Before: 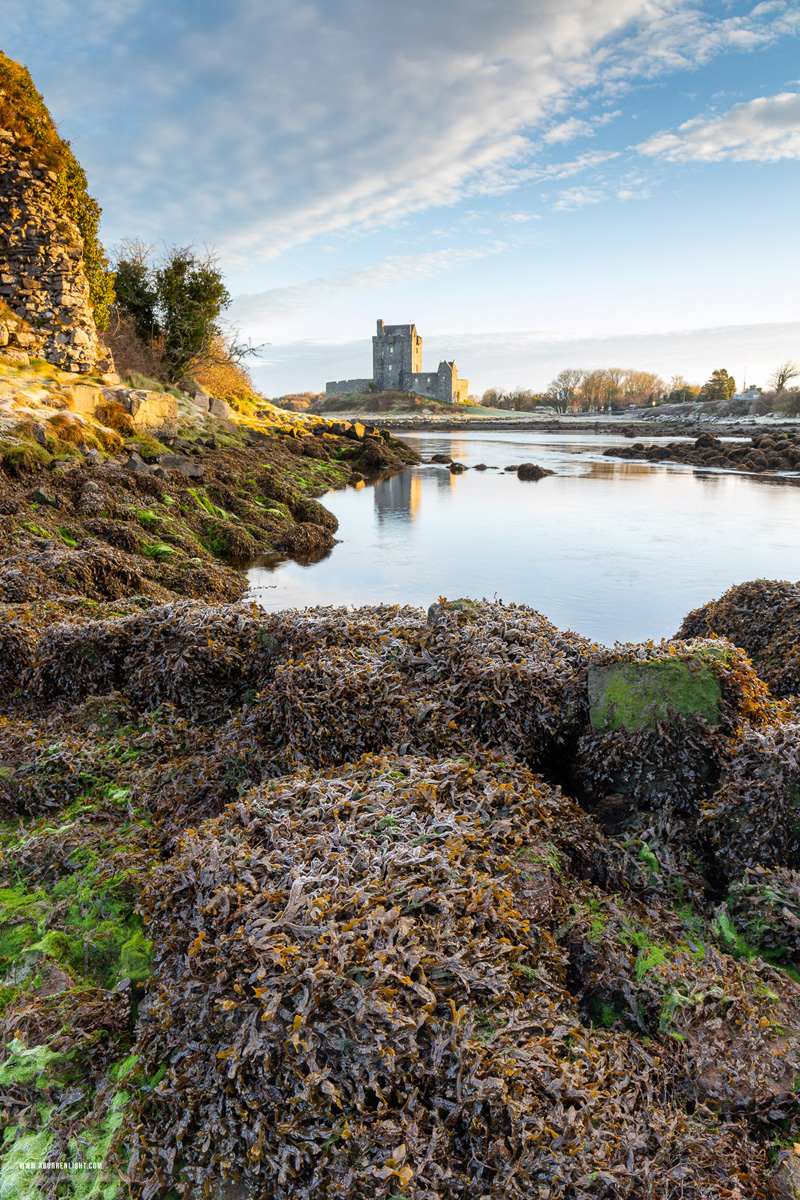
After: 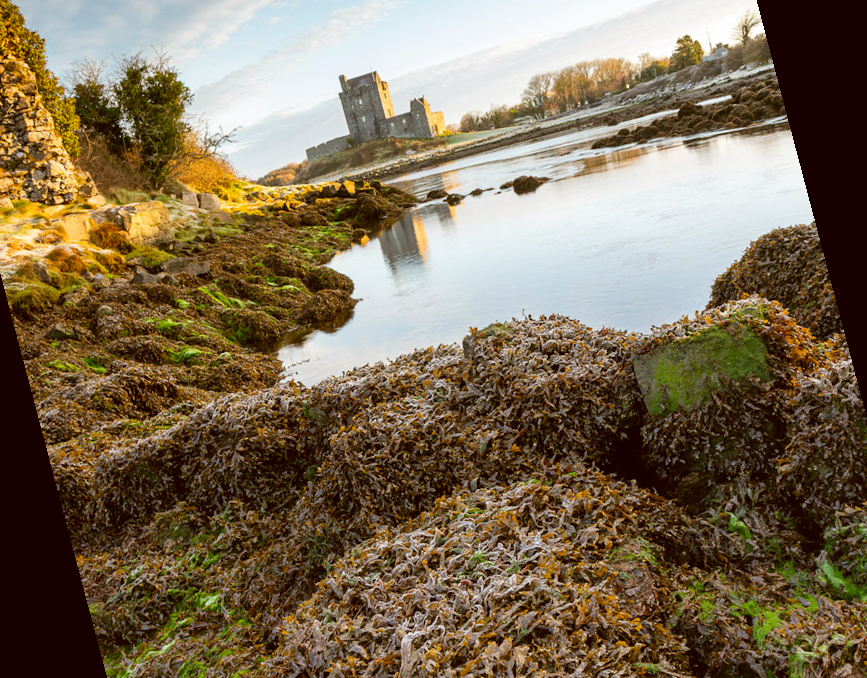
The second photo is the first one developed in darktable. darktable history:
color correction: highlights a* -0.482, highlights b* 0.161, shadows a* 4.66, shadows b* 20.72
rotate and perspective: rotation -14.8°, crop left 0.1, crop right 0.903, crop top 0.25, crop bottom 0.748
